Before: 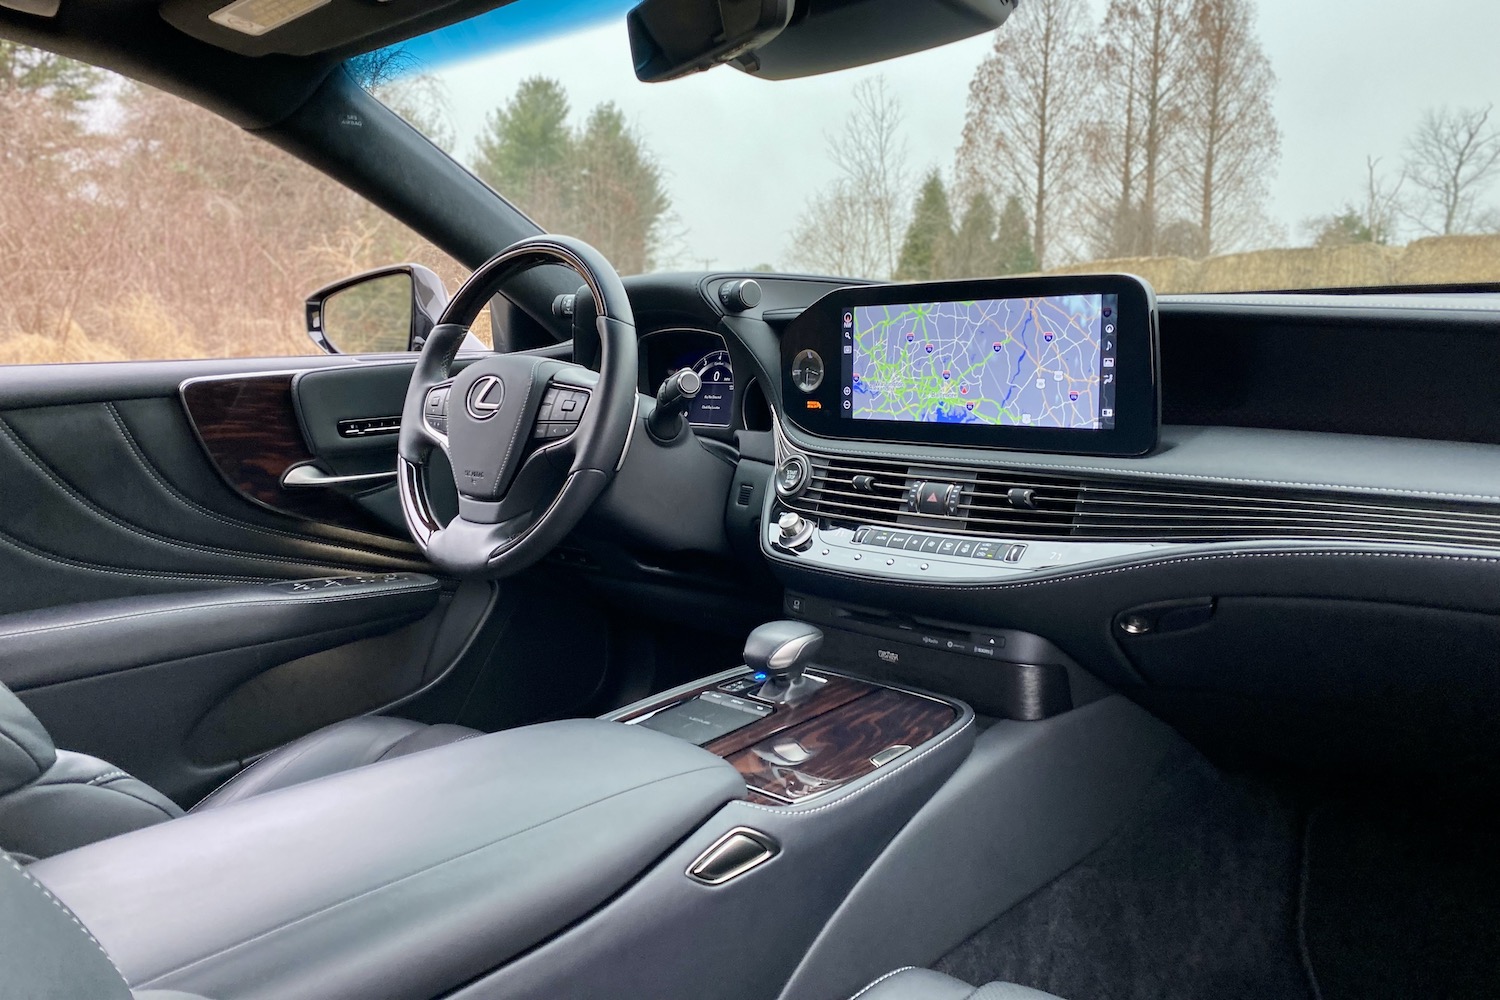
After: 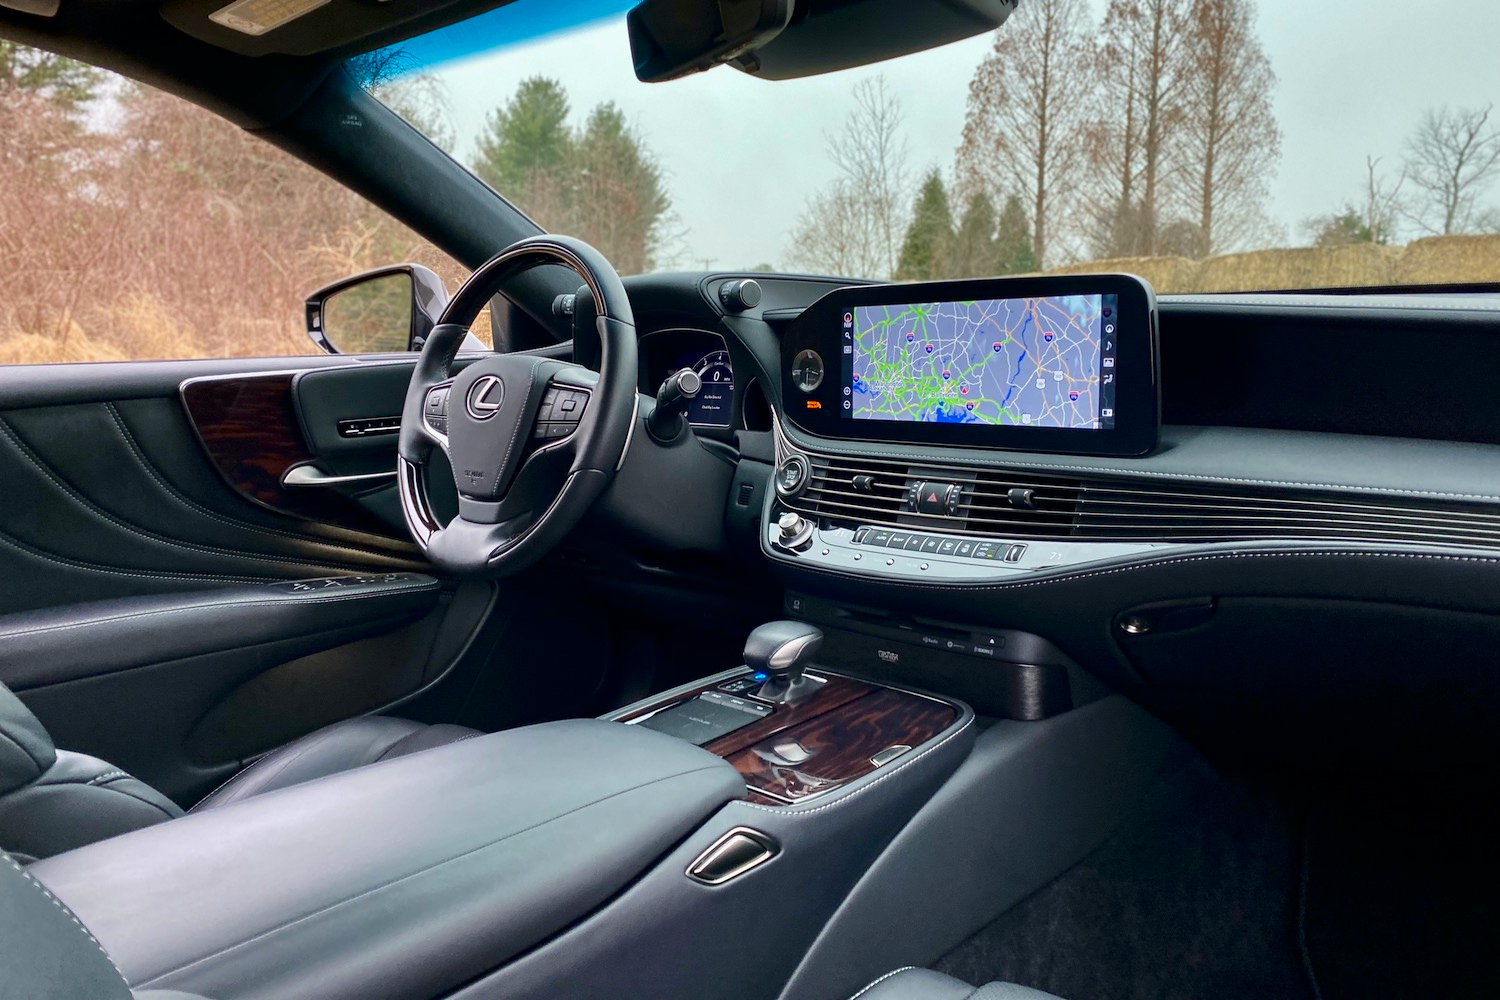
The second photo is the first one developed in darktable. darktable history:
contrast brightness saturation: contrast 0.066, brightness -0.155, saturation 0.107
